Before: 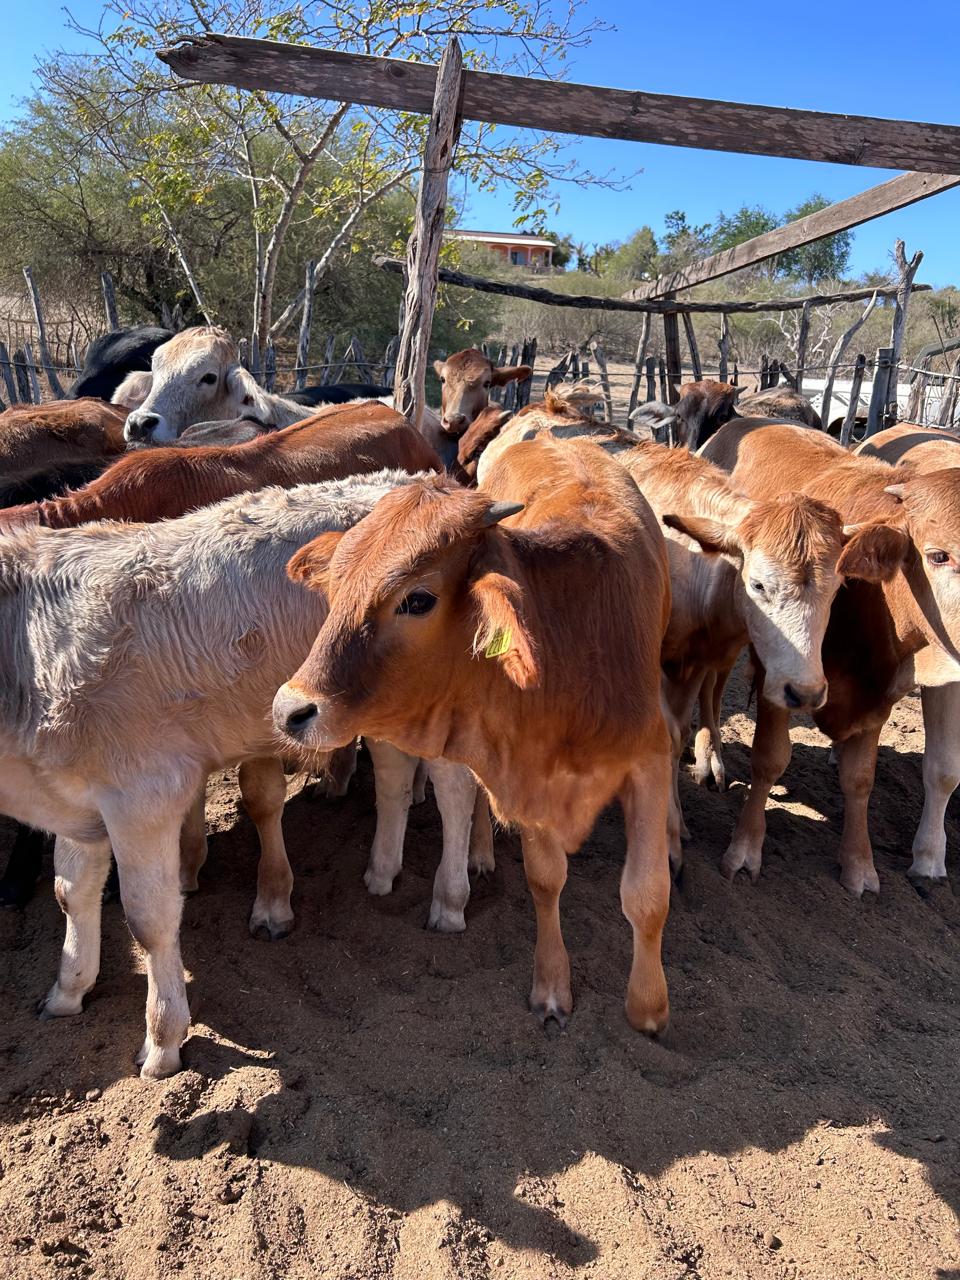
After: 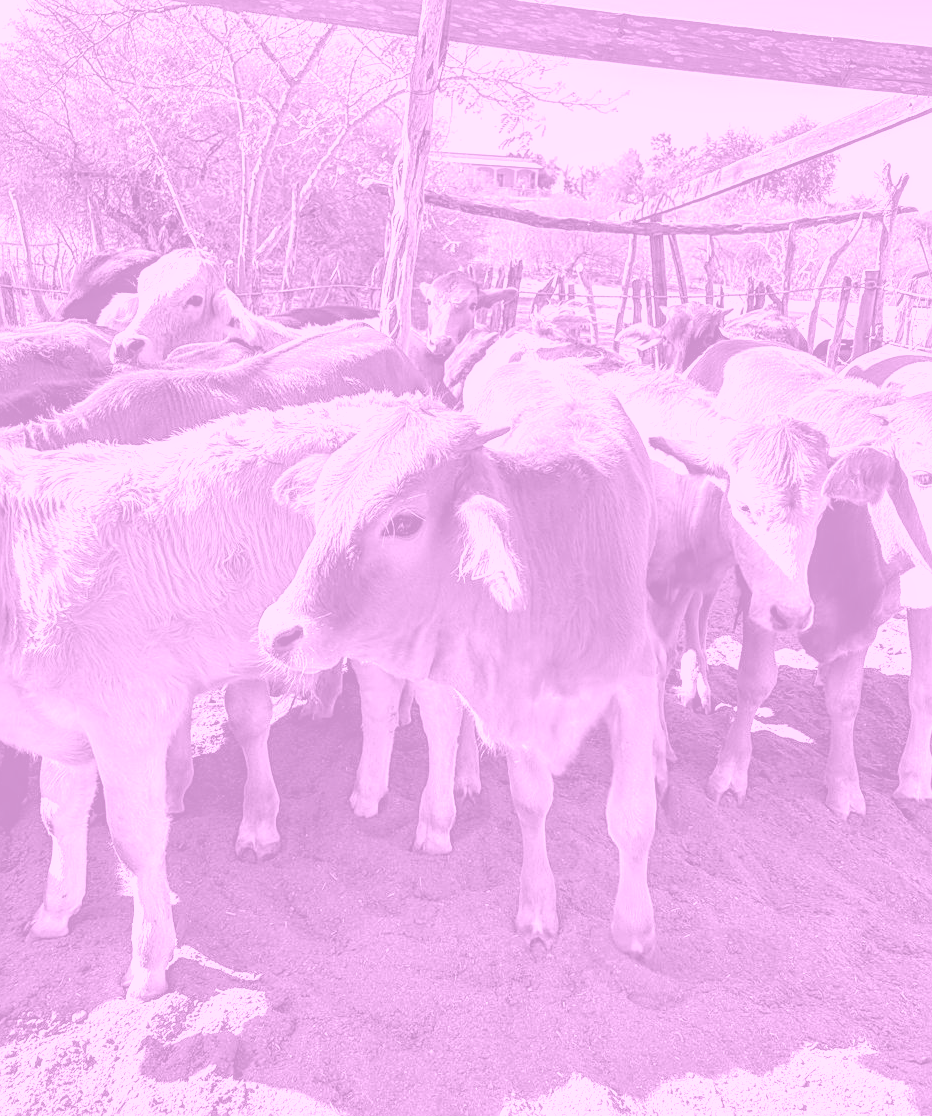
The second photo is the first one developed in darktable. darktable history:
local contrast: on, module defaults
sharpen: on, module defaults
shadows and highlights: low approximation 0.01, soften with gaussian
colorize: hue 331.2°, saturation 69%, source mix 30.28%, lightness 69.02%, version 1
color balance rgb: linear chroma grading › global chroma -16.06%, perceptual saturation grading › global saturation -32.85%, global vibrance -23.56%
contrast equalizer: y [[0.5 ×6], [0.5 ×6], [0.975, 0.964, 0.925, 0.865, 0.793, 0.721], [0 ×6], [0 ×6]]
exposure: exposure 1.061 EV, compensate highlight preservation false
crop: left 1.507%, top 6.147%, right 1.379%, bottom 6.637%
